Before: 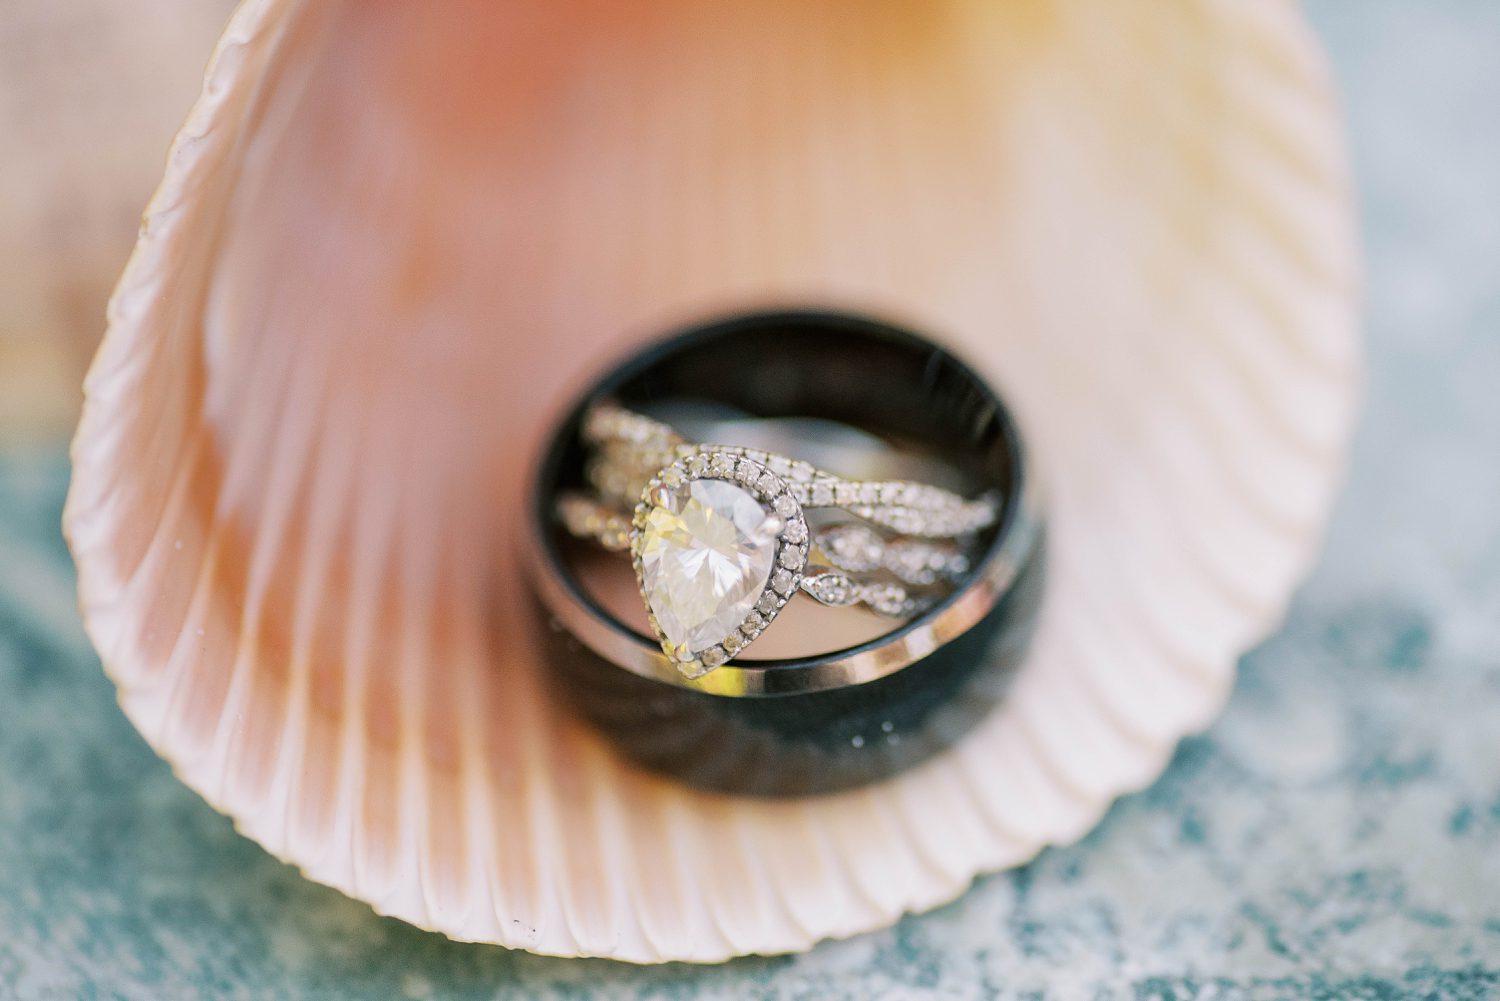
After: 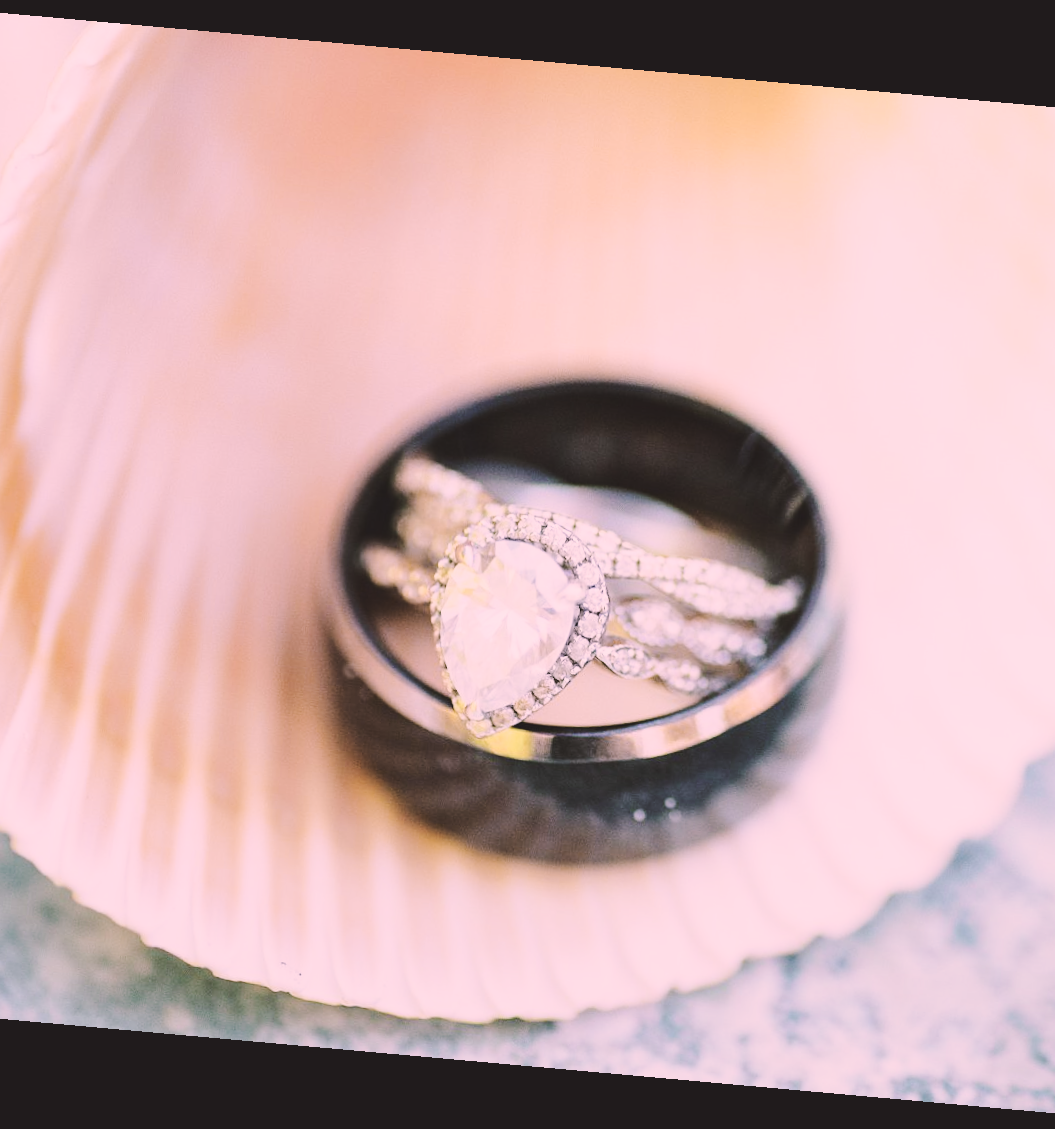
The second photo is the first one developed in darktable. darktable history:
crop and rotate: left 15.055%, right 18.278%
color correction: highlights a* 14.52, highlights b* 4.84
base curve: curves: ch0 [(0, 0) (0.028, 0.03) (0.121, 0.232) (0.46, 0.748) (0.859, 0.968) (1, 1)], preserve colors none
tone curve: curves: ch0 [(0, 0.023) (0.087, 0.065) (0.184, 0.168) (0.45, 0.54) (0.57, 0.683) (0.722, 0.825) (0.877, 0.948) (1, 1)]; ch1 [(0, 0) (0.388, 0.369) (0.45, 0.43) (0.505, 0.509) (0.534, 0.528) (0.657, 0.655) (1, 1)]; ch2 [(0, 0) (0.314, 0.223) (0.427, 0.405) (0.5, 0.5) (0.55, 0.566) (0.625, 0.657) (1, 1)], color space Lab, independent channels, preserve colors none
rotate and perspective: rotation 5.12°, automatic cropping off
contrast brightness saturation: contrast -0.26, saturation -0.43
white balance: red 0.926, green 1.003, blue 1.133
graduated density: rotation -180°, offset 24.95
